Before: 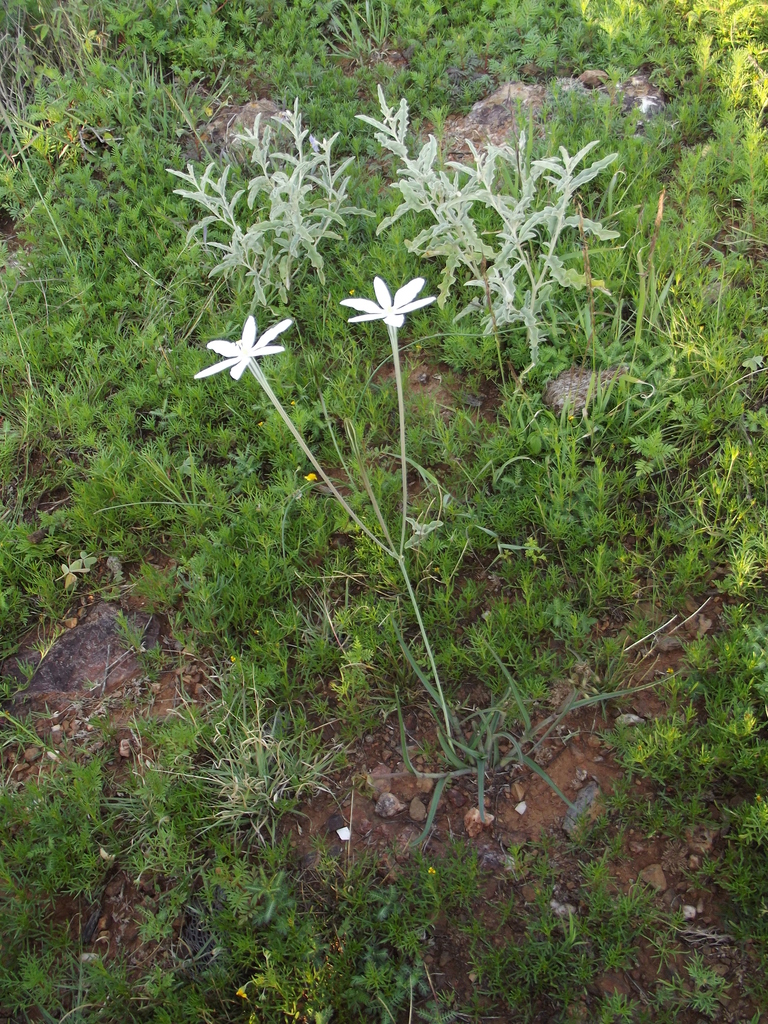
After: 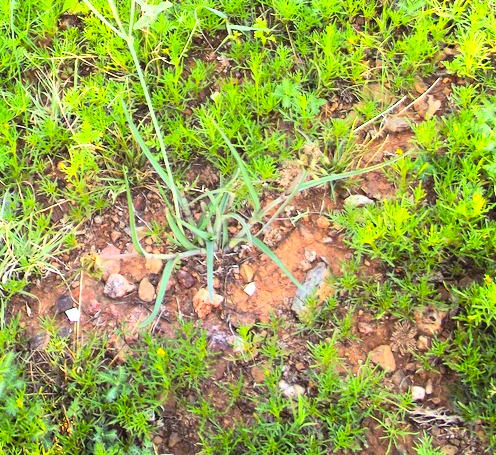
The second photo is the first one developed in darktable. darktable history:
color balance rgb: linear chroma grading › shadows -7.505%, linear chroma grading › global chroma 9.993%, perceptual saturation grading › global saturation 25.51%
base curve: curves: ch0 [(0, 0) (0.007, 0.004) (0.027, 0.03) (0.046, 0.07) (0.207, 0.54) (0.442, 0.872) (0.673, 0.972) (1, 1)]
exposure: black level correction 0, exposure 1.099 EV, compensate highlight preservation false
tone equalizer: edges refinement/feathering 500, mask exposure compensation -1.57 EV, preserve details guided filter
crop and rotate: left 35.288%, top 50.686%, bottom 4.85%
